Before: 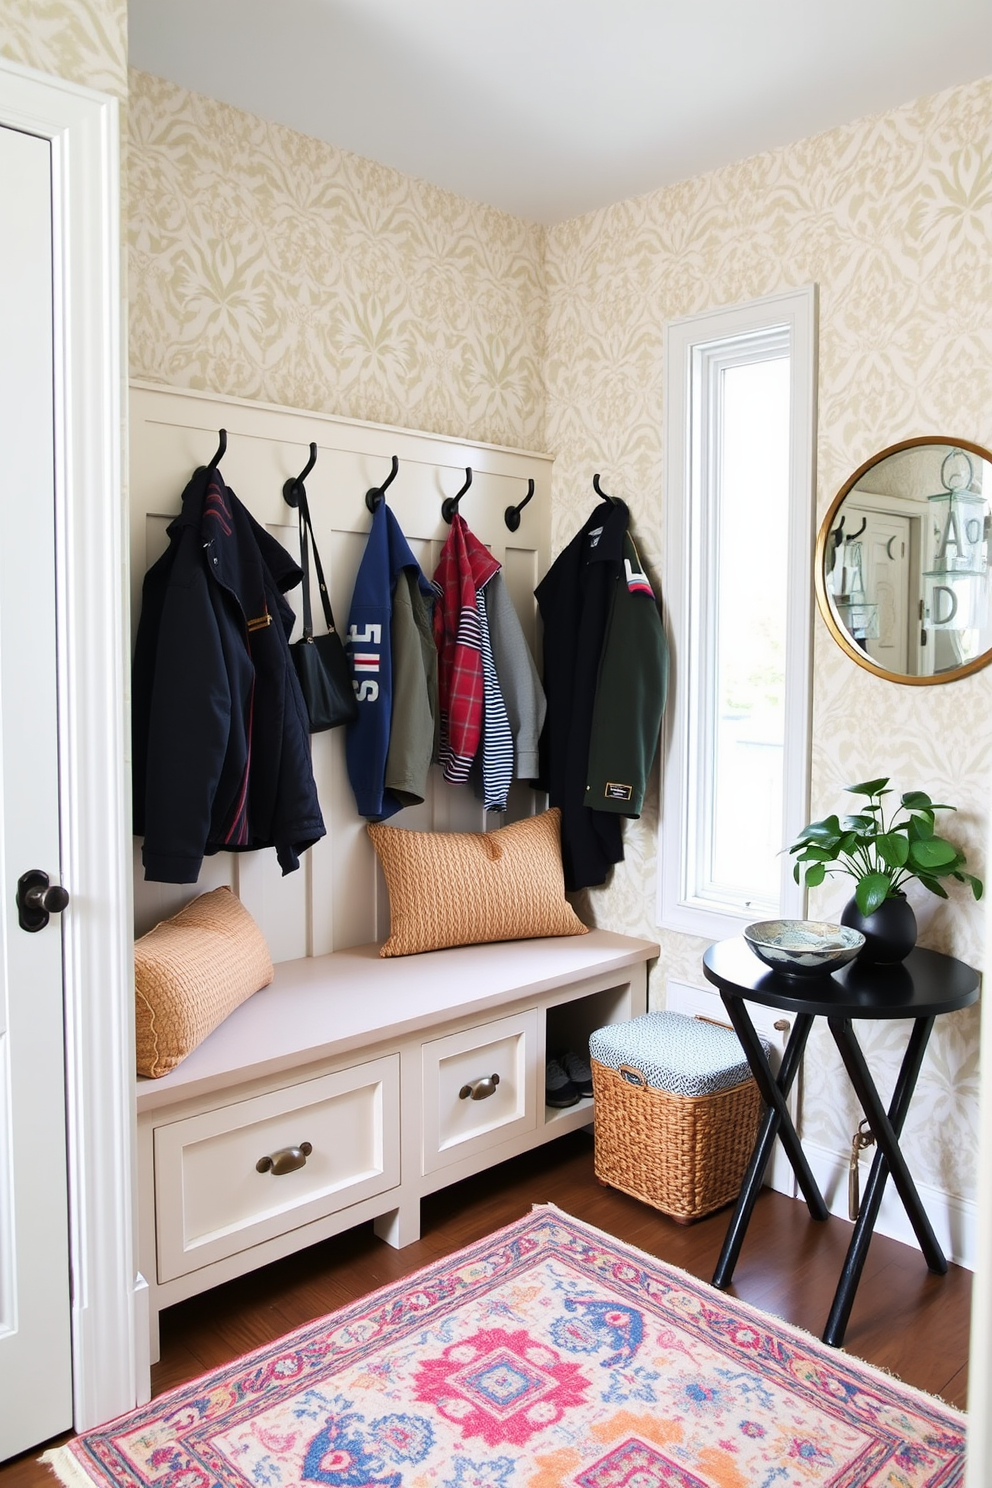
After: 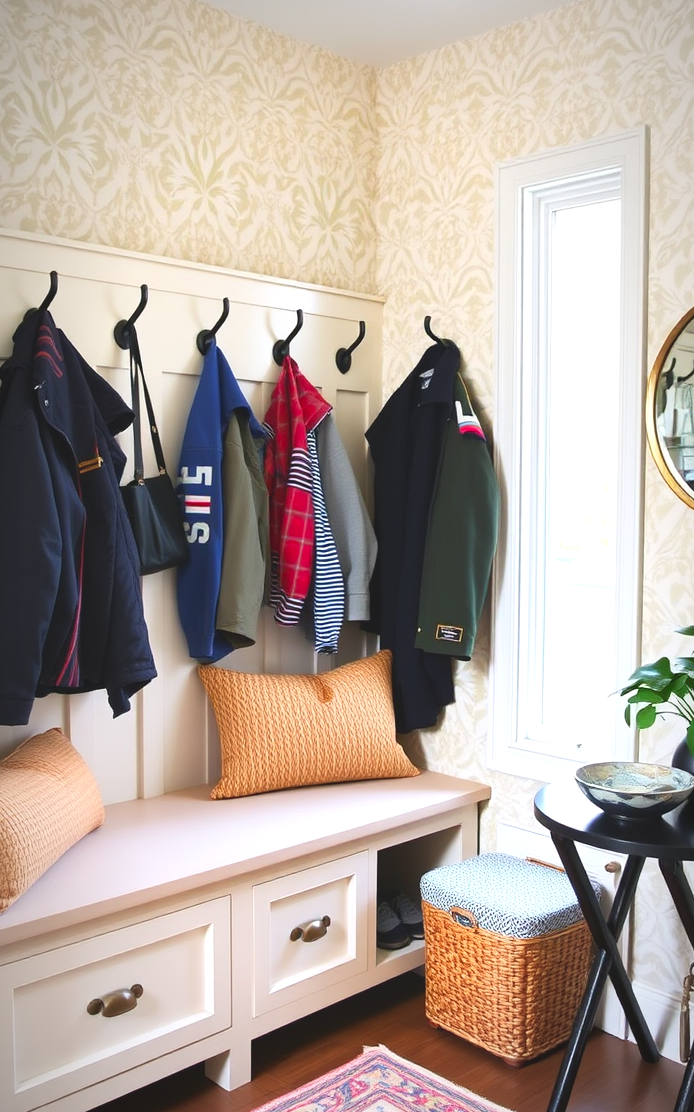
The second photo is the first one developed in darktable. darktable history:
vignetting: fall-off radius 70%, automatic ratio true
exposure: exposure 0.7 EV, compensate highlight preservation false
base curve: curves: ch0 [(0, 0) (0.303, 0.277) (1, 1)]
crop and rotate: left 17.046%, top 10.659%, right 12.989%, bottom 14.553%
contrast brightness saturation: contrast -0.19, saturation 0.19
